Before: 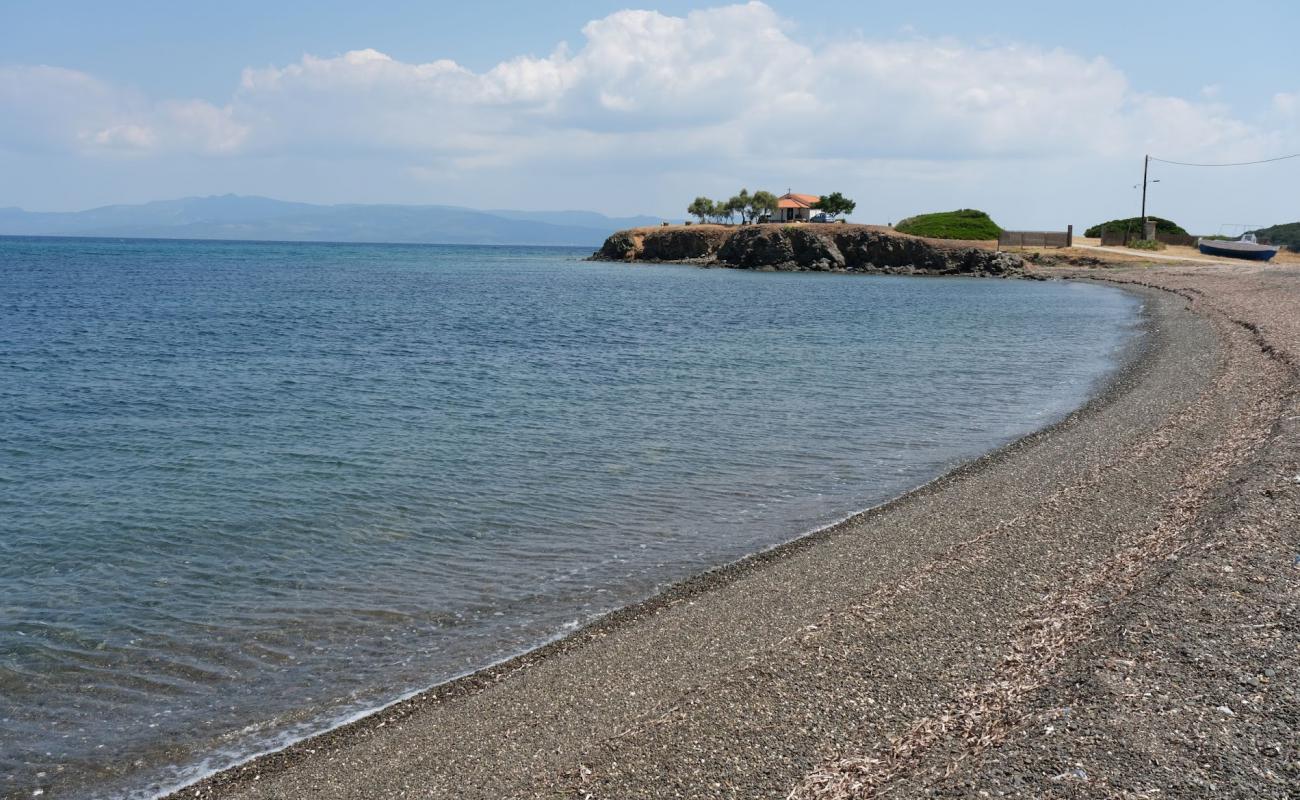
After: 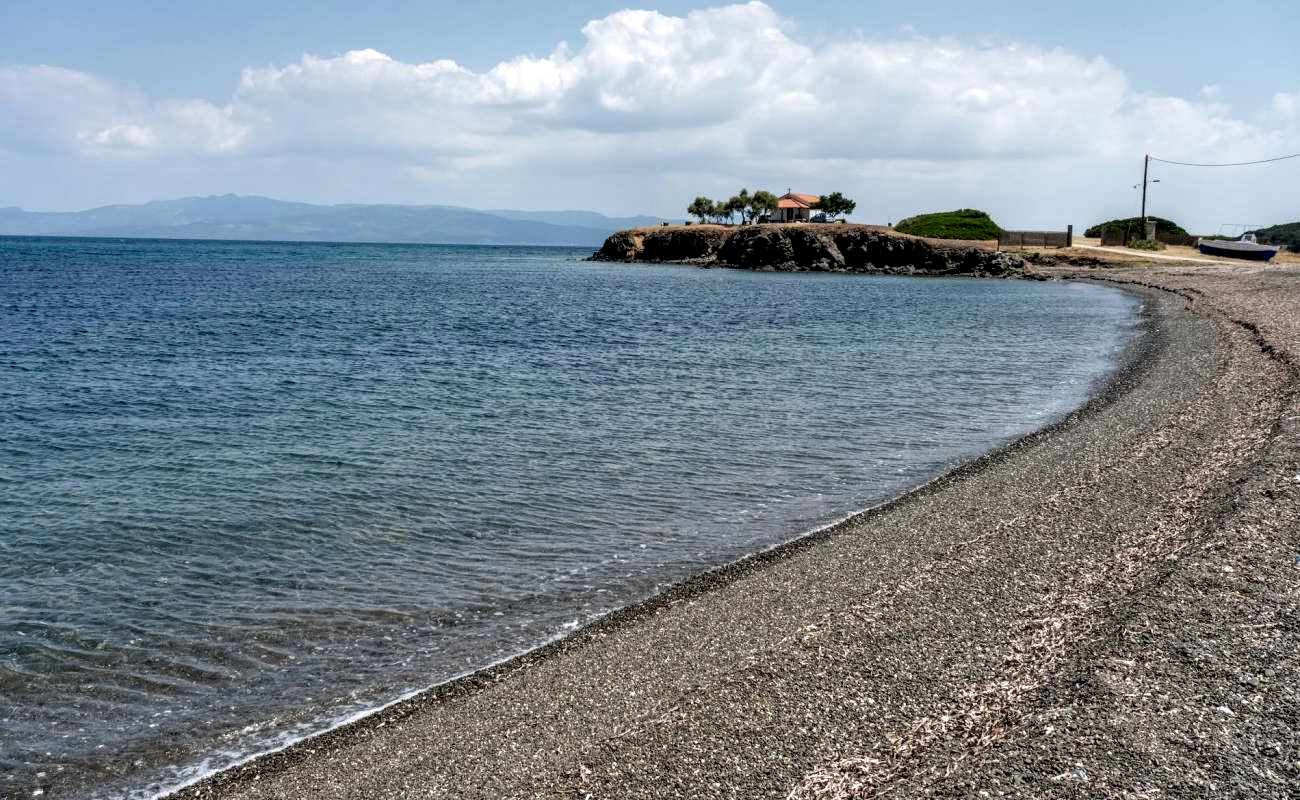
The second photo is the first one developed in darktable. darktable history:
local contrast: highlights 17%, detail 185%
